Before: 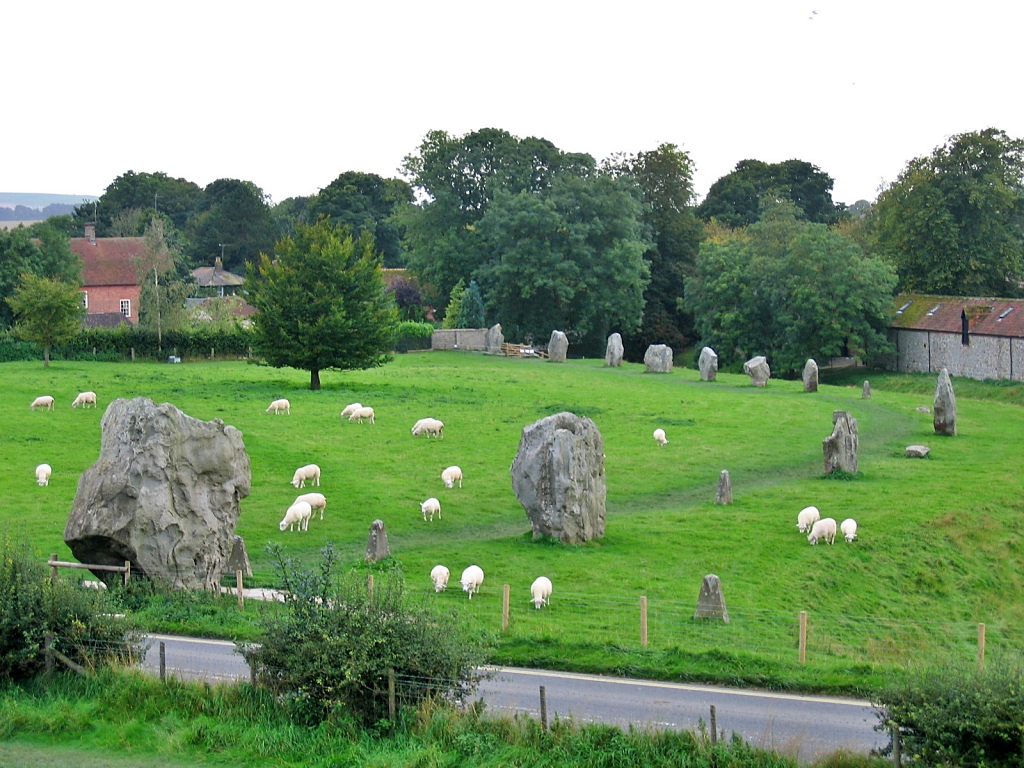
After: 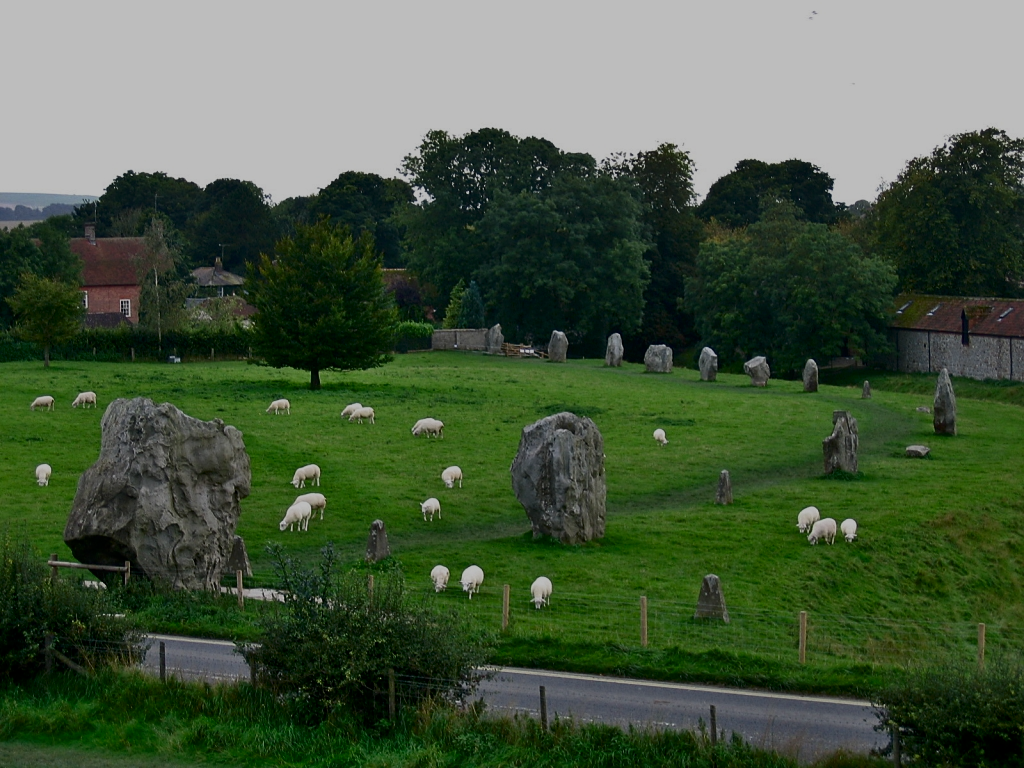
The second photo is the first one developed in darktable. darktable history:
exposure: exposure -1.418 EV, compensate highlight preservation false
contrast brightness saturation: contrast 0.296
